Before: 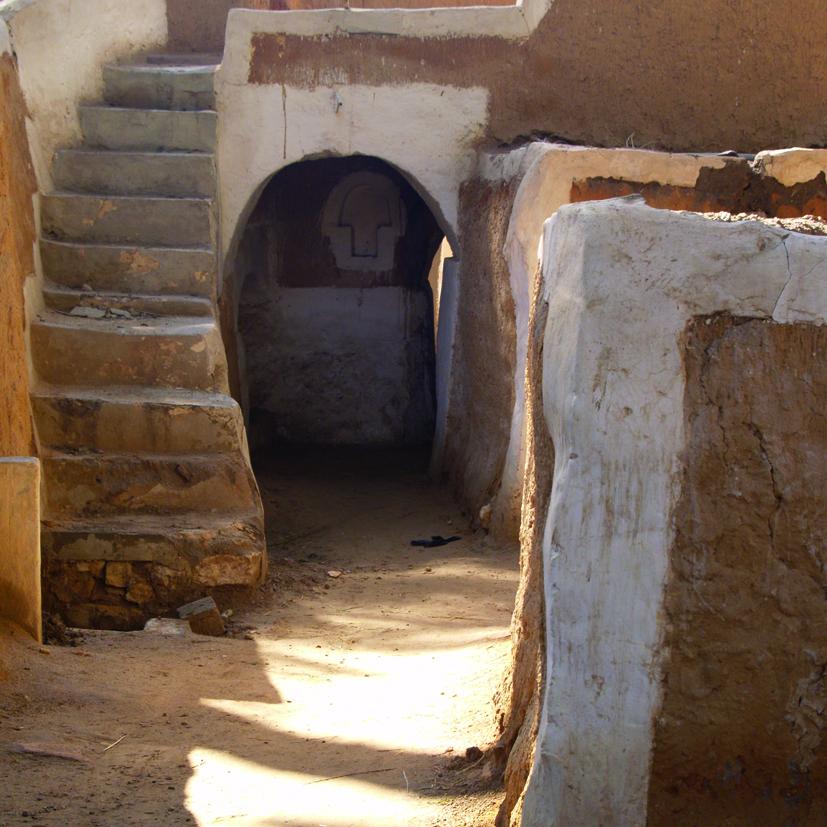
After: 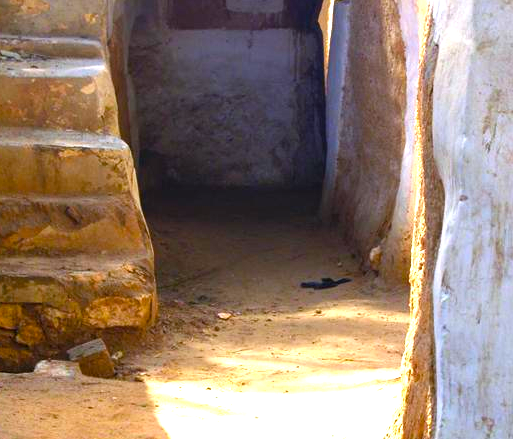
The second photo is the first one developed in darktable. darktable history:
white balance: red 0.976, blue 1.04
exposure: black level correction 0, exposure 1.2 EV, compensate exposure bias true, compensate highlight preservation false
crop: left 13.312%, top 31.28%, right 24.627%, bottom 15.582%
color balance rgb: perceptual saturation grading › global saturation 25%, global vibrance 20%
